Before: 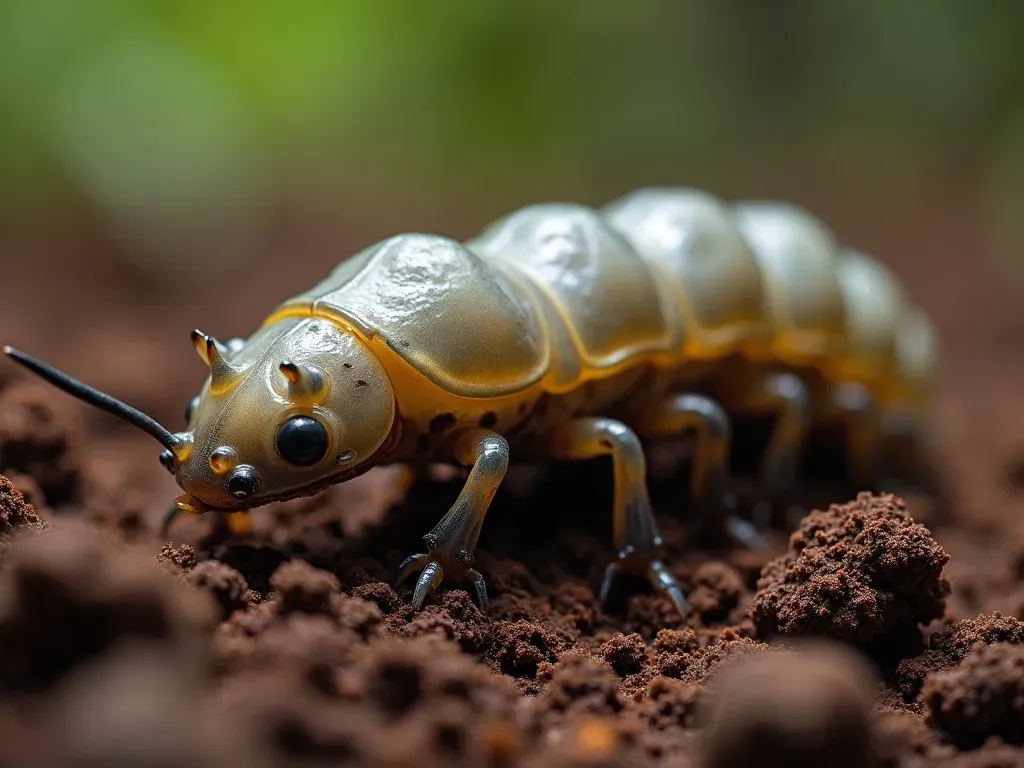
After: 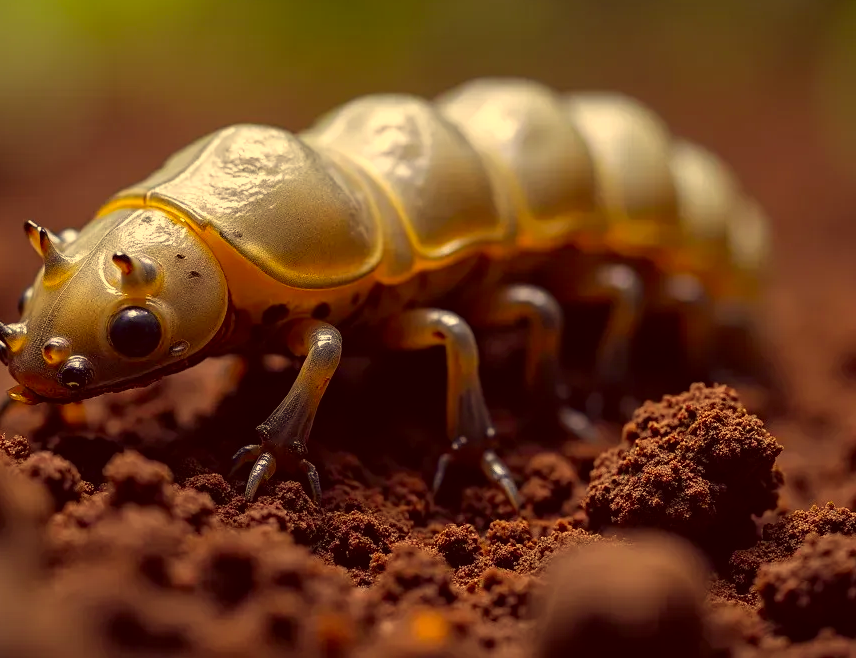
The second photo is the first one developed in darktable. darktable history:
crop: left 16.315%, top 14.246%
color correction: highlights a* 10.12, highlights b* 39.04, shadows a* 14.62, shadows b* 3.37
